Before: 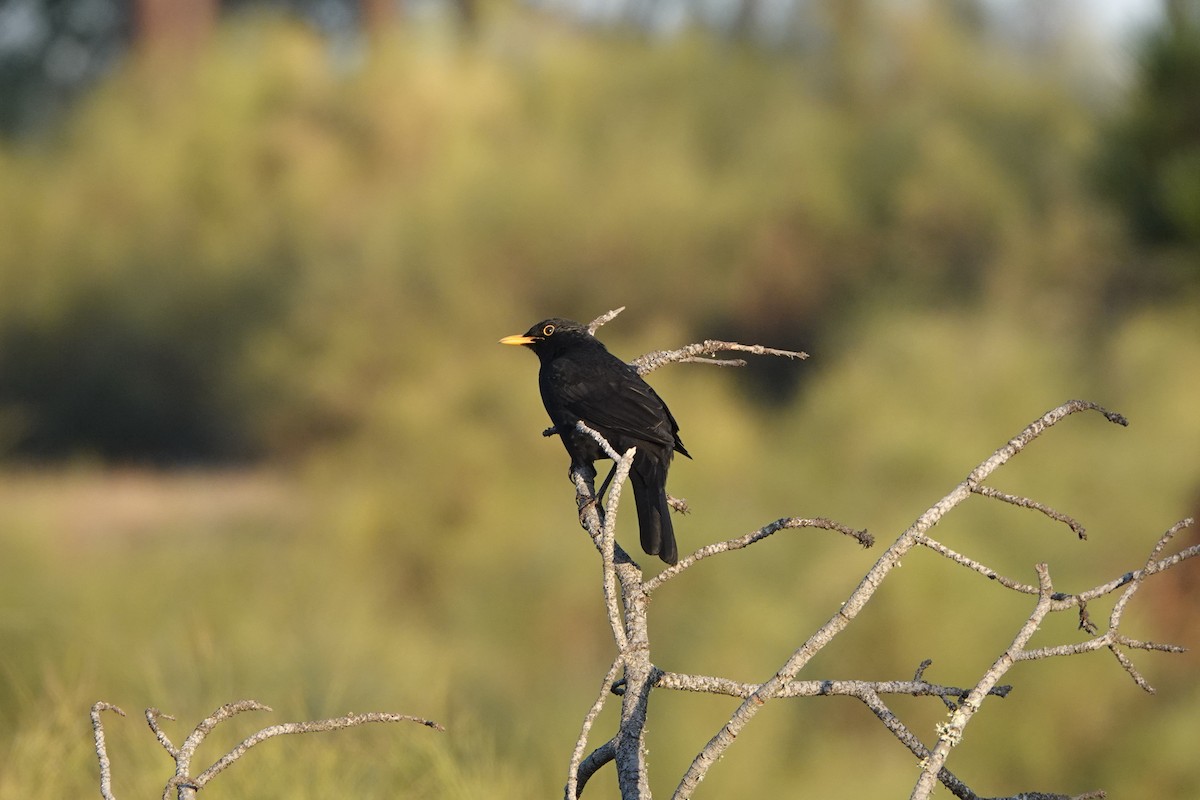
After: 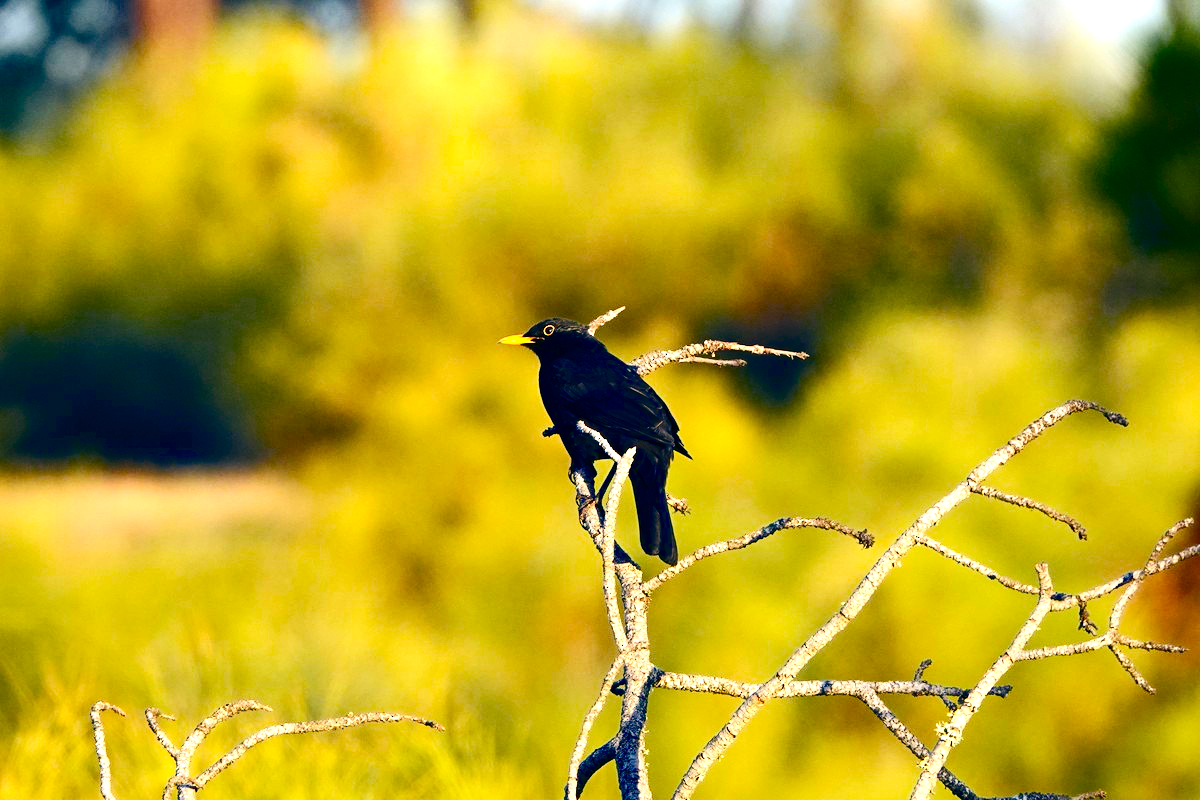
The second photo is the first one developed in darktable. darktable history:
contrast brightness saturation: contrast 0.216, brightness -0.18, saturation 0.233
color balance rgb: shadows lift › luminance -41.077%, shadows lift › chroma 14.261%, shadows lift › hue 257.46°, linear chroma grading › global chroma 15.112%, perceptual saturation grading › global saturation 35.107%, perceptual saturation grading › highlights -29.98%, perceptual saturation grading › shadows 35.541%, global vibrance 16.54%, saturation formula JzAzBz (2021)
exposure: black level correction 0, exposure 1.107 EV
